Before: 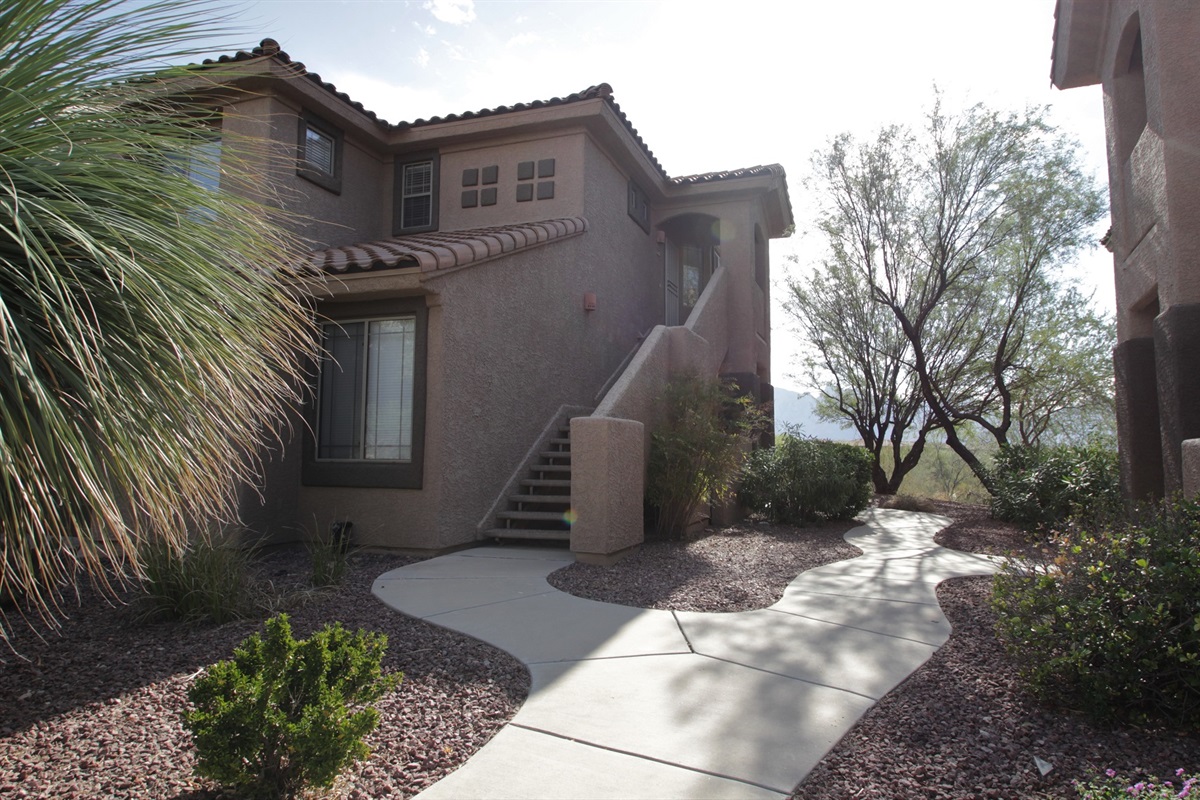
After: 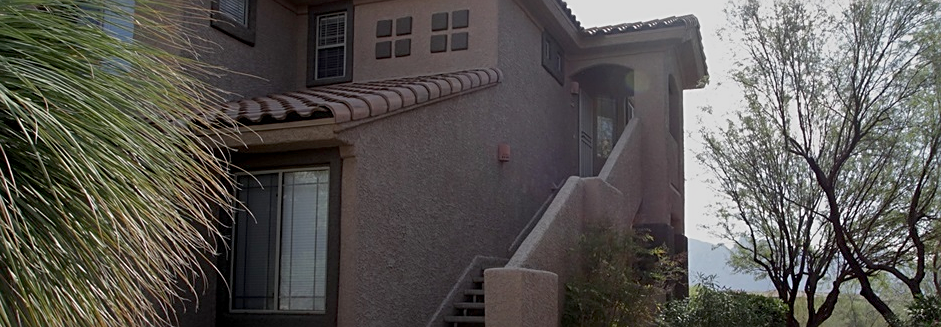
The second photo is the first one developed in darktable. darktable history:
crop: left 7.172%, top 18.749%, right 14.337%, bottom 40.277%
tone equalizer: edges refinement/feathering 500, mask exposure compensation -1.57 EV, preserve details no
sharpen: on, module defaults
color correction: highlights b* -0.053, saturation 1.06
exposure: black level correction 0.011, exposure -0.481 EV, compensate exposure bias true, compensate highlight preservation false
